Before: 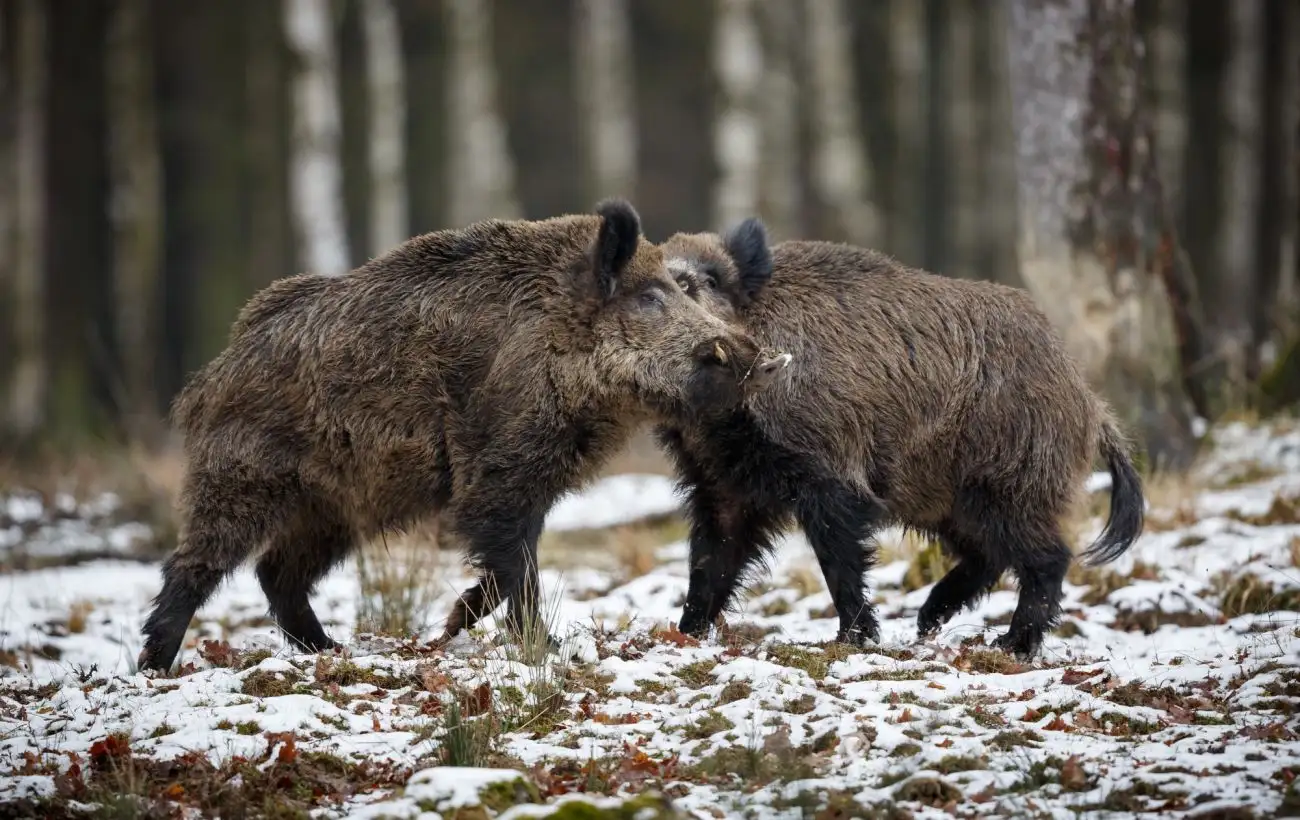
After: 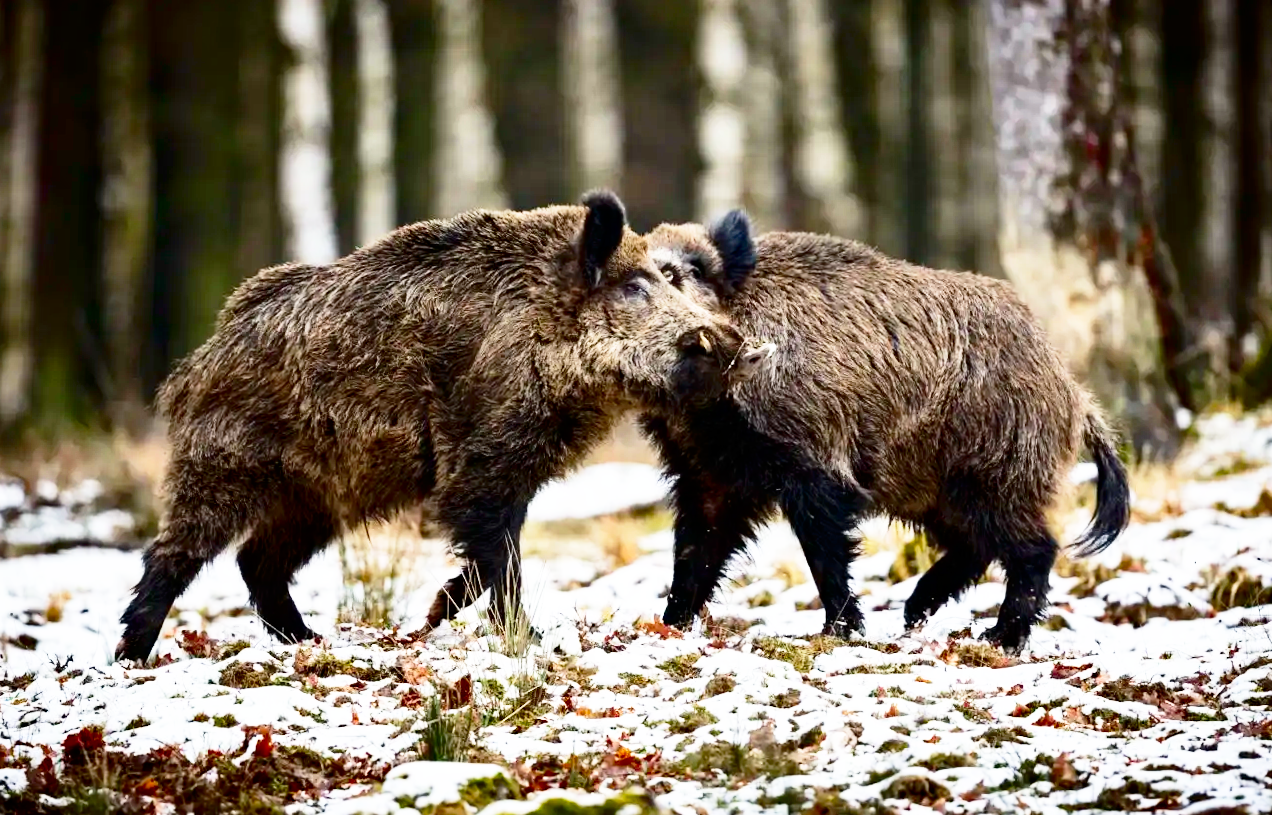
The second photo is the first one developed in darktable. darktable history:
rotate and perspective: rotation 0.226°, lens shift (vertical) -0.042, crop left 0.023, crop right 0.982, crop top 0.006, crop bottom 0.994
haze removal: compatibility mode true, adaptive false
contrast brightness saturation: contrast 0.21, brightness -0.11, saturation 0.21
exposure: compensate highlight preservation false
base curve: curves: ch0 [(0, 0) (0.012, 0.01) (0.073, 0.168) (0.31, 0.711) (0.645, 0.957) (1, 1)], preserve colors none
